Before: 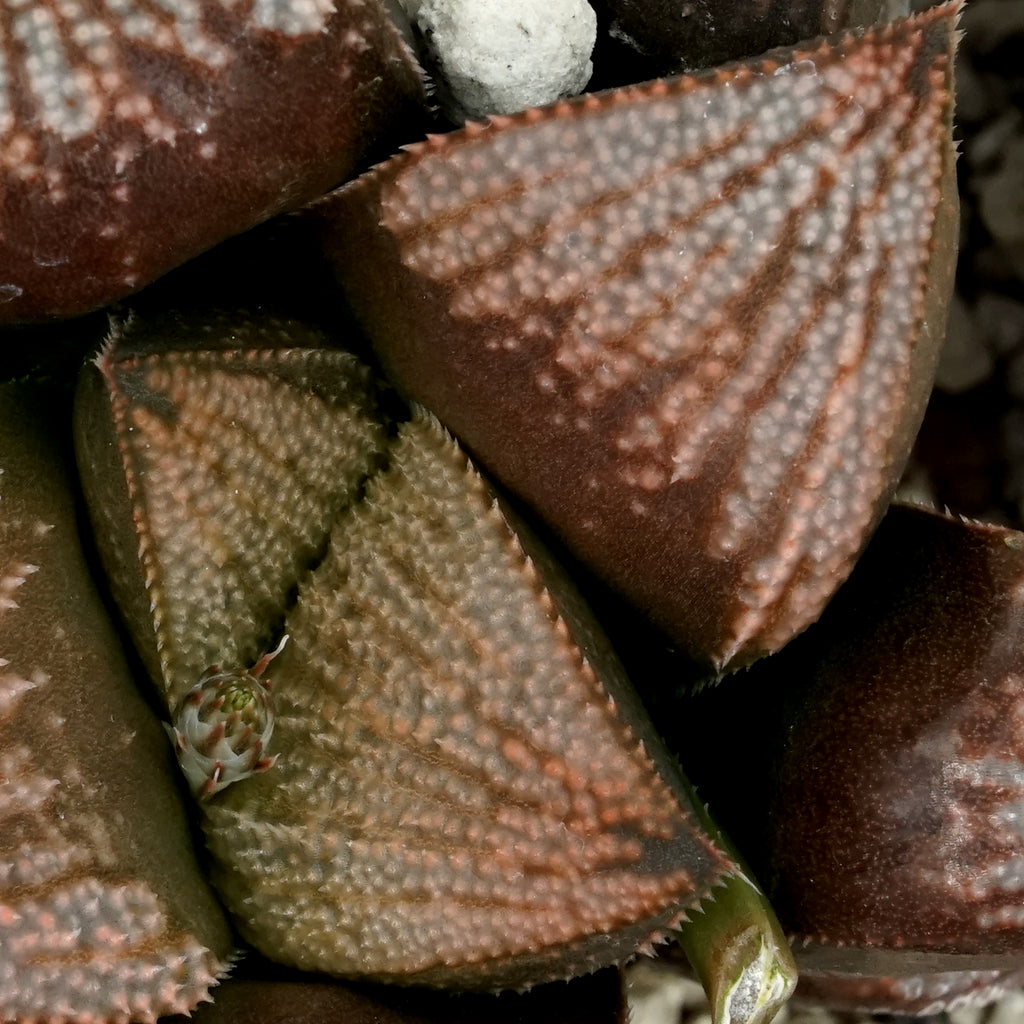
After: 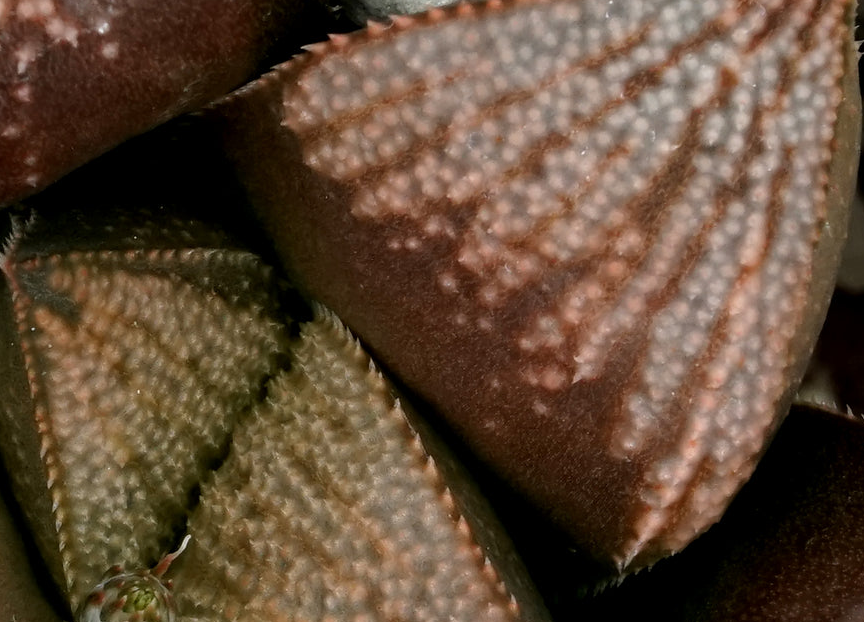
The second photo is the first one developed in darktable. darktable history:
crop and rotate: left 9.63%, top 9.768%, right 5.945%, bottom 29.446%
